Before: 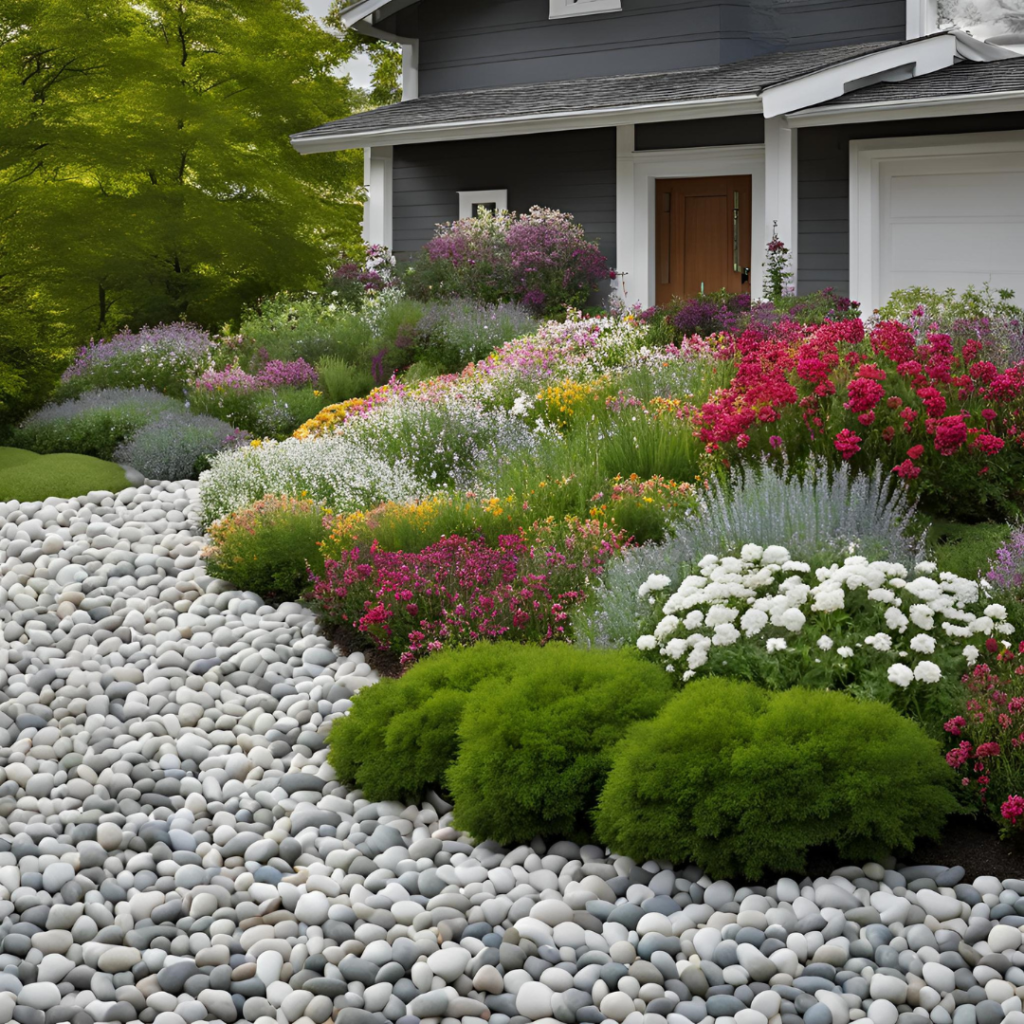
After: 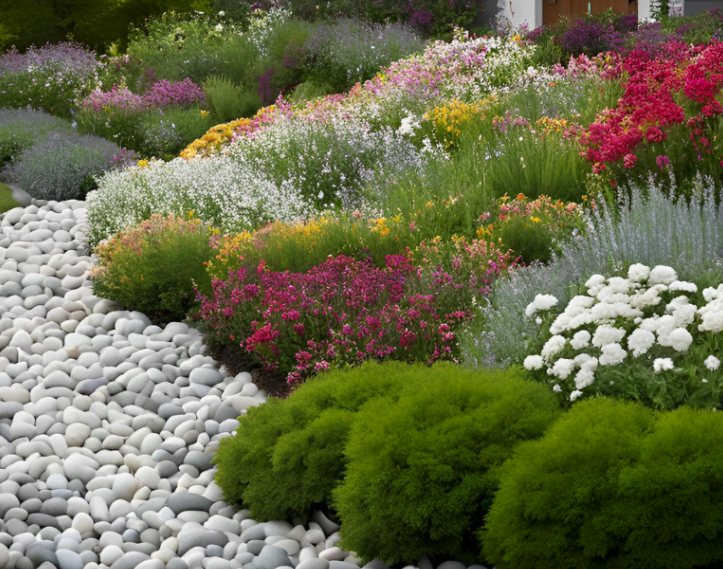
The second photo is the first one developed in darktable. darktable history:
crop: left 11.124%, top 27.436%, right 18.231%, bottom 16.949%
shadows and highlights: shadows -55.11, highlights 87.3, soften with gaussian
